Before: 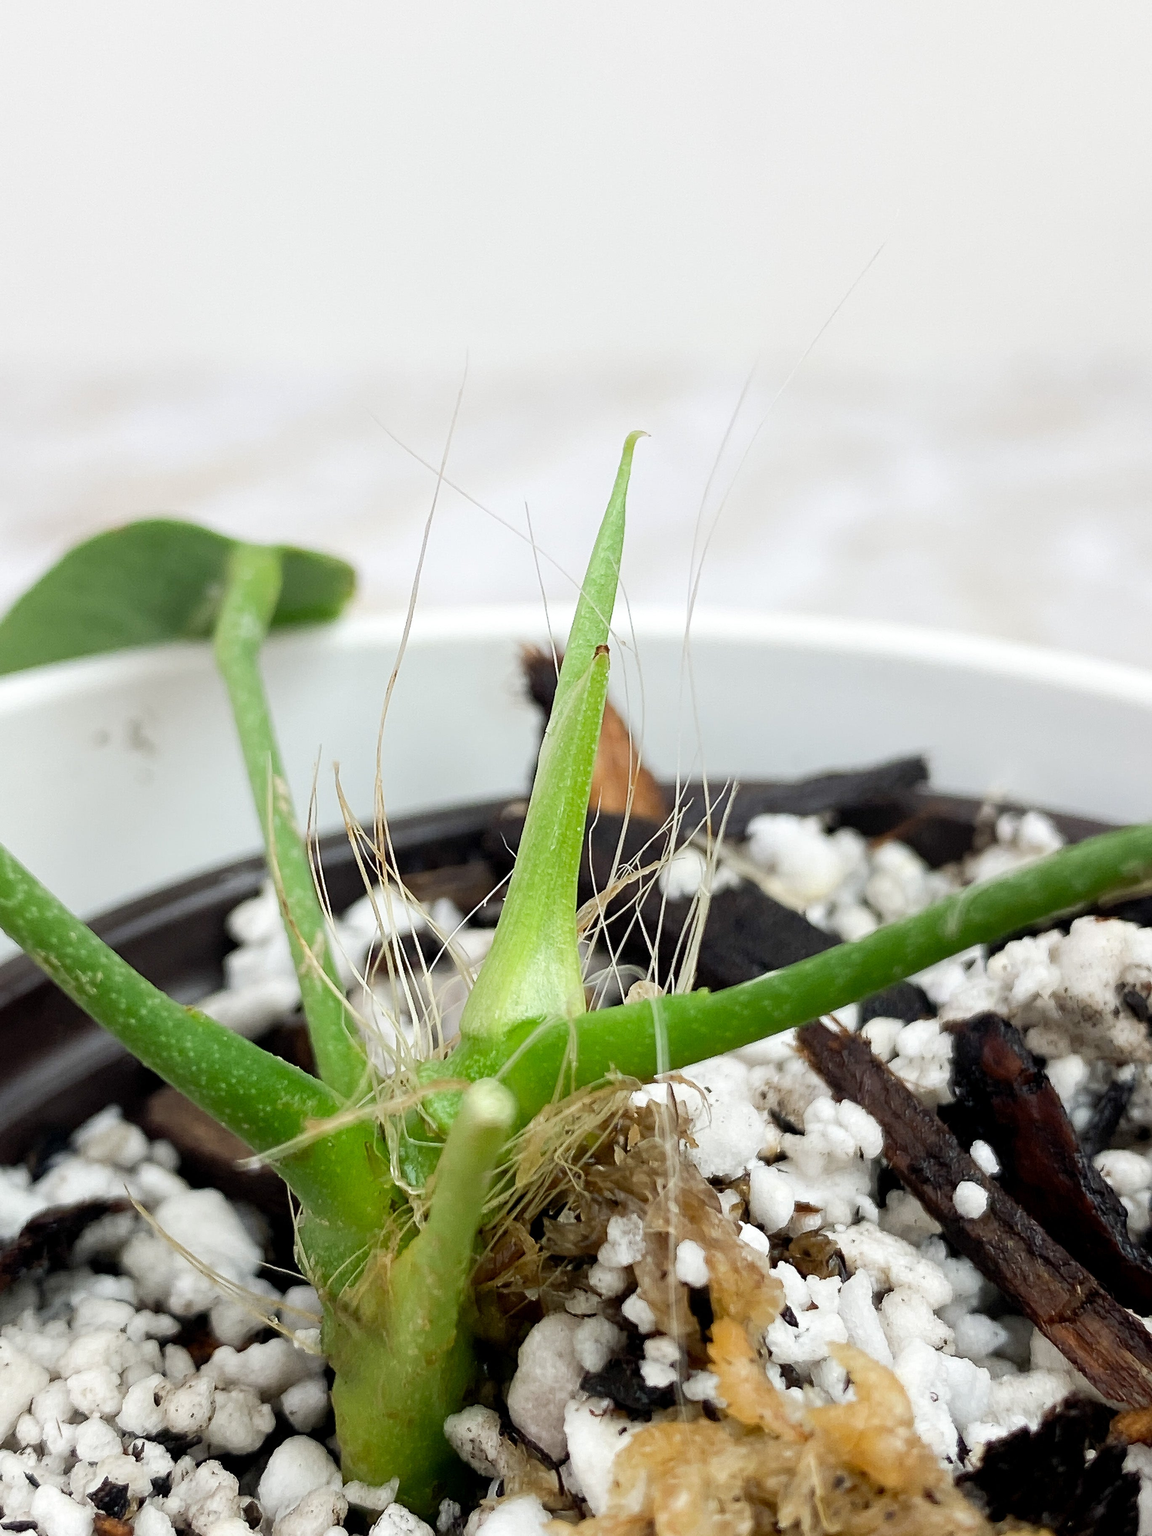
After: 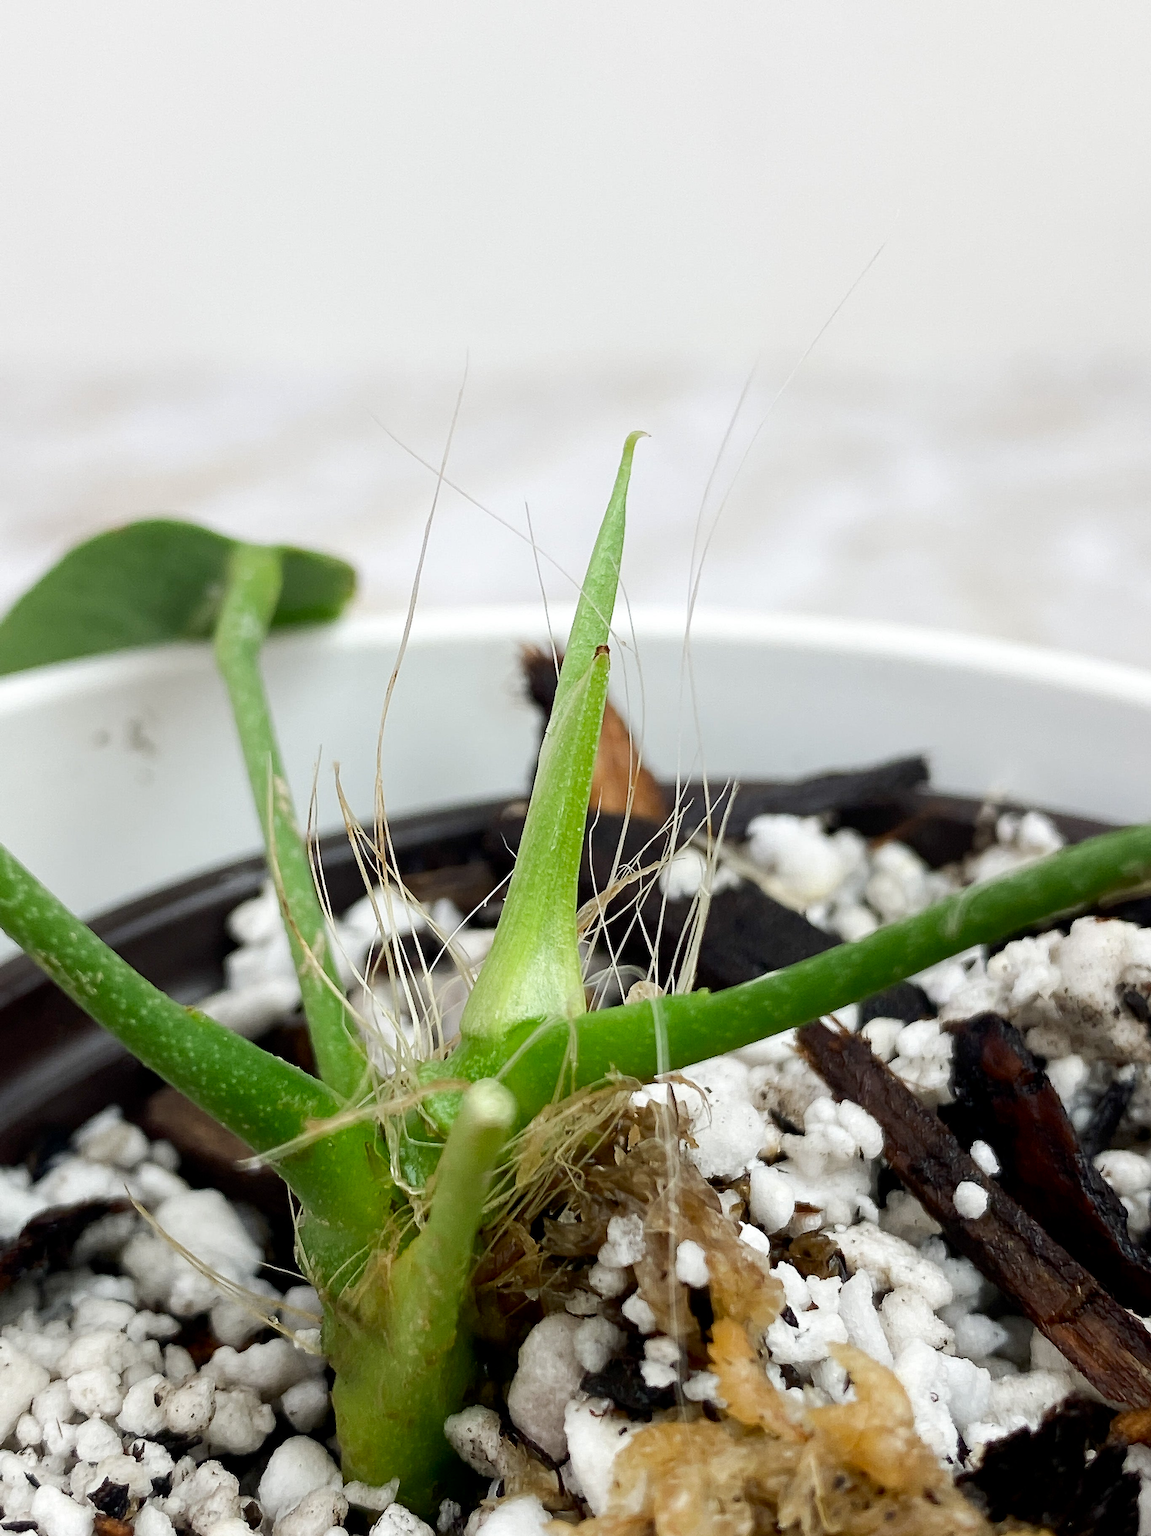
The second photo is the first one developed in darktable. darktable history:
contrast brightness saturation: brightness -0.099
